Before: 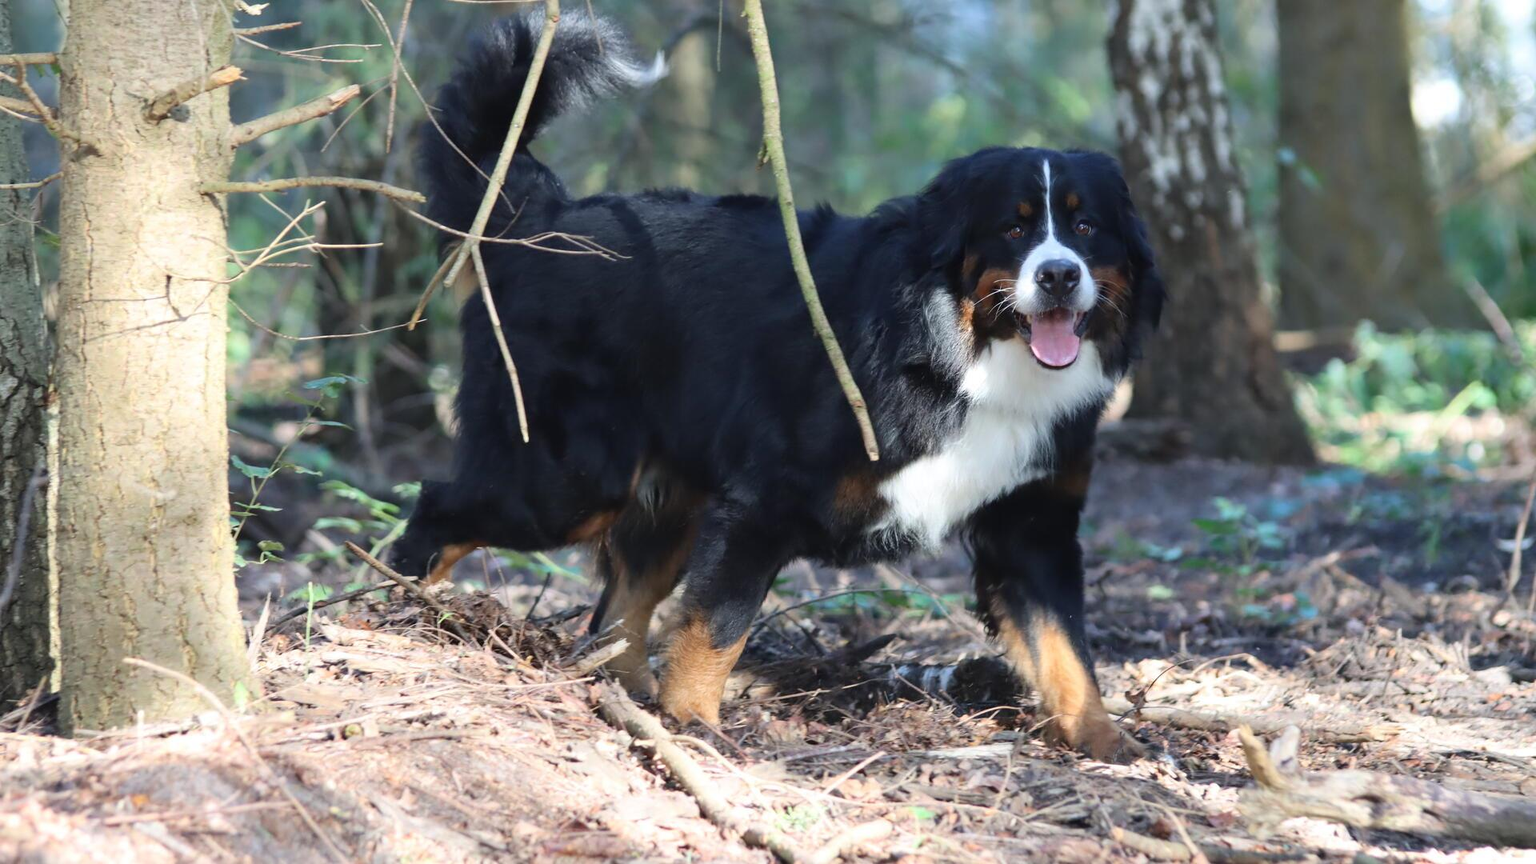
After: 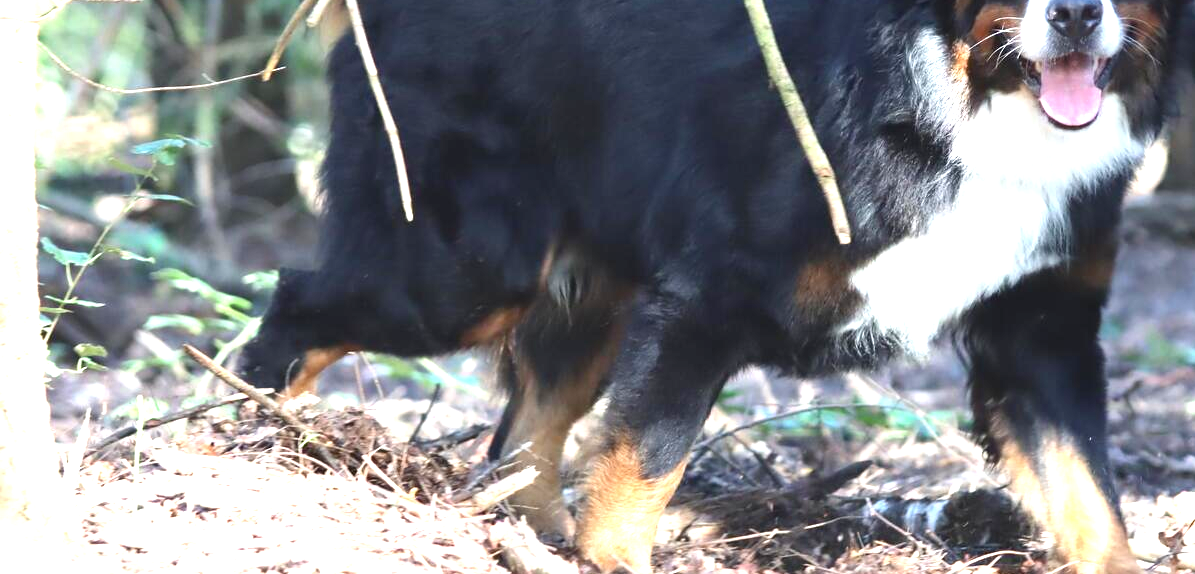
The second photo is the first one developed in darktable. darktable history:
exposure: black level correction 0, exposure 1.368 EV, compensate highlight preservation false
crop: left 12.931%, top 30.83%, right 24.78%, bottom 16.015%
